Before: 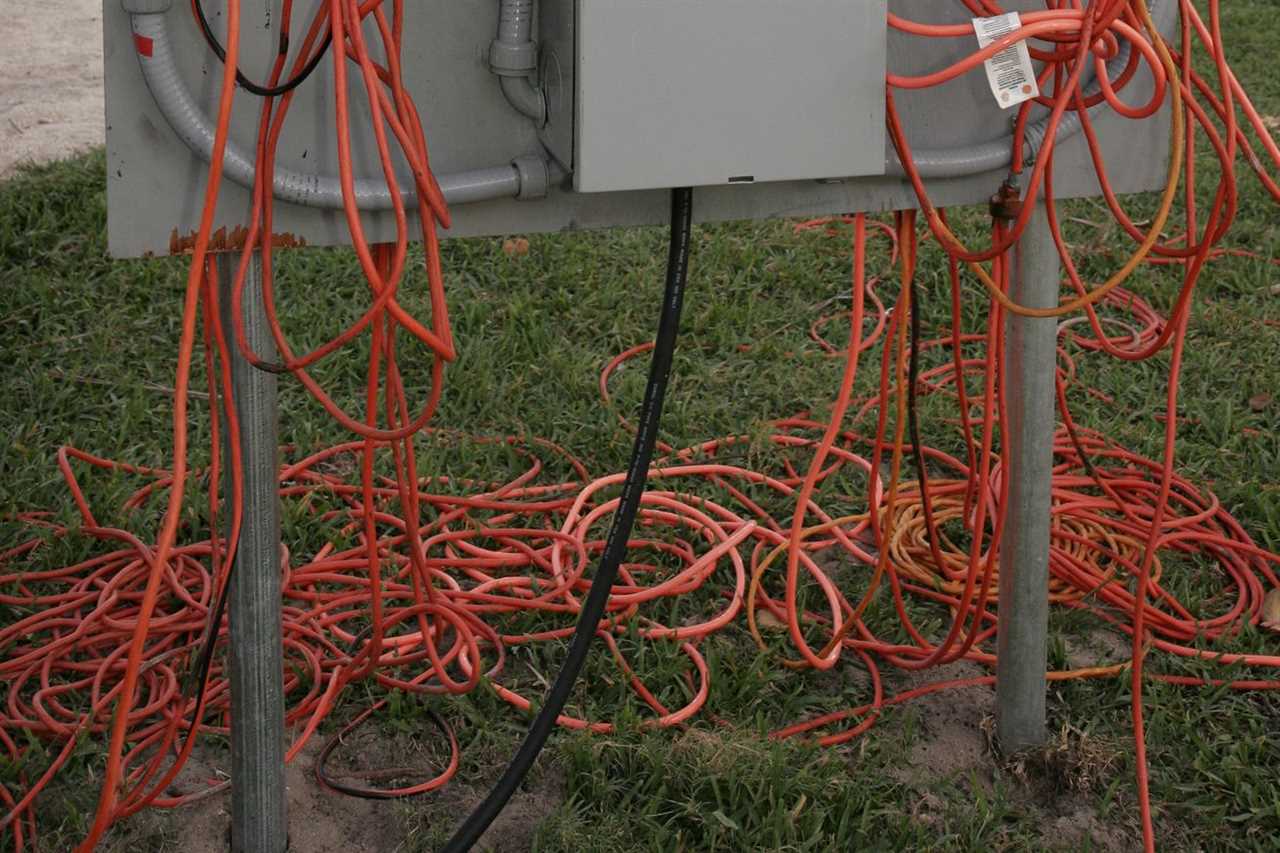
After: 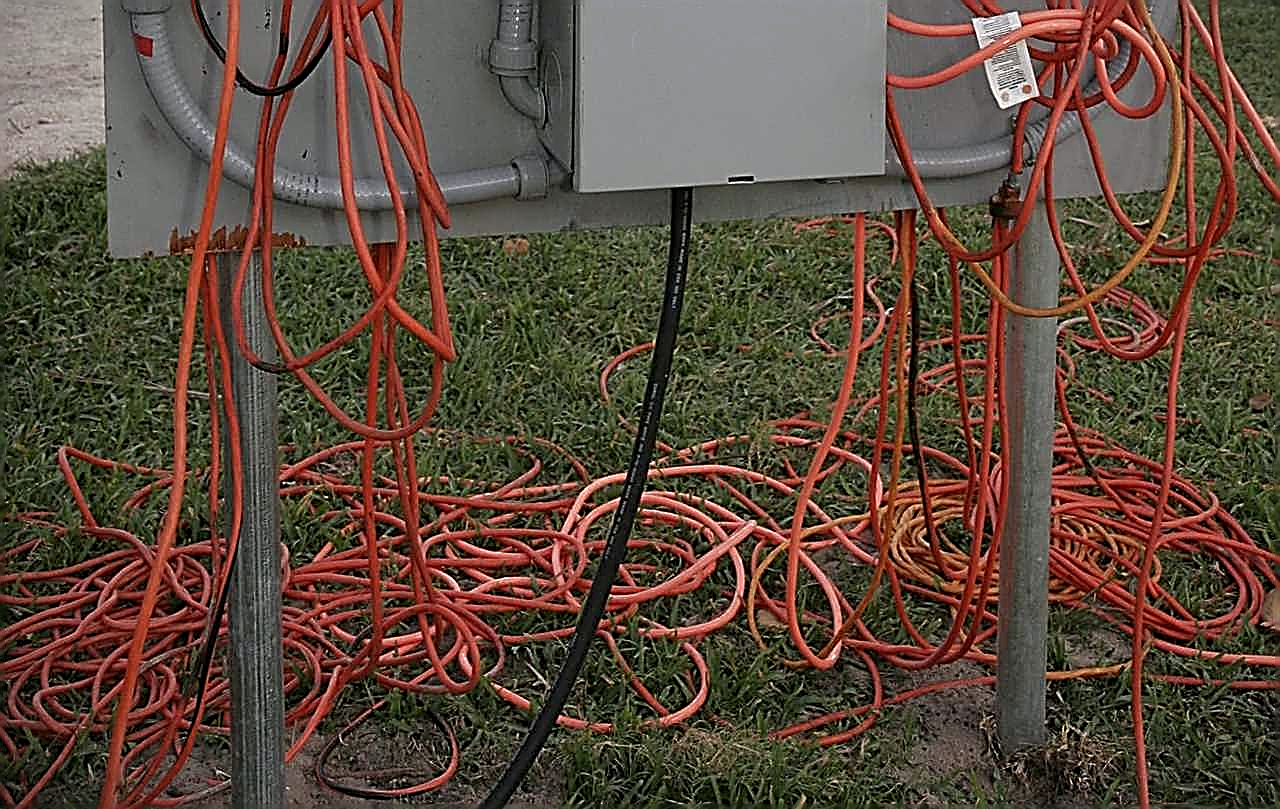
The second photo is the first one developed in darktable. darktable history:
crop and rotate: top 0%, bottom 5.097%
vignetting: fall-off start 100%, brightness -0.406, saturation -0.3, width/height ratio 1.324, dithering 8-bit output, unbound false
sharpen: amount 2
white balance: red 0.988, blue 1.017
